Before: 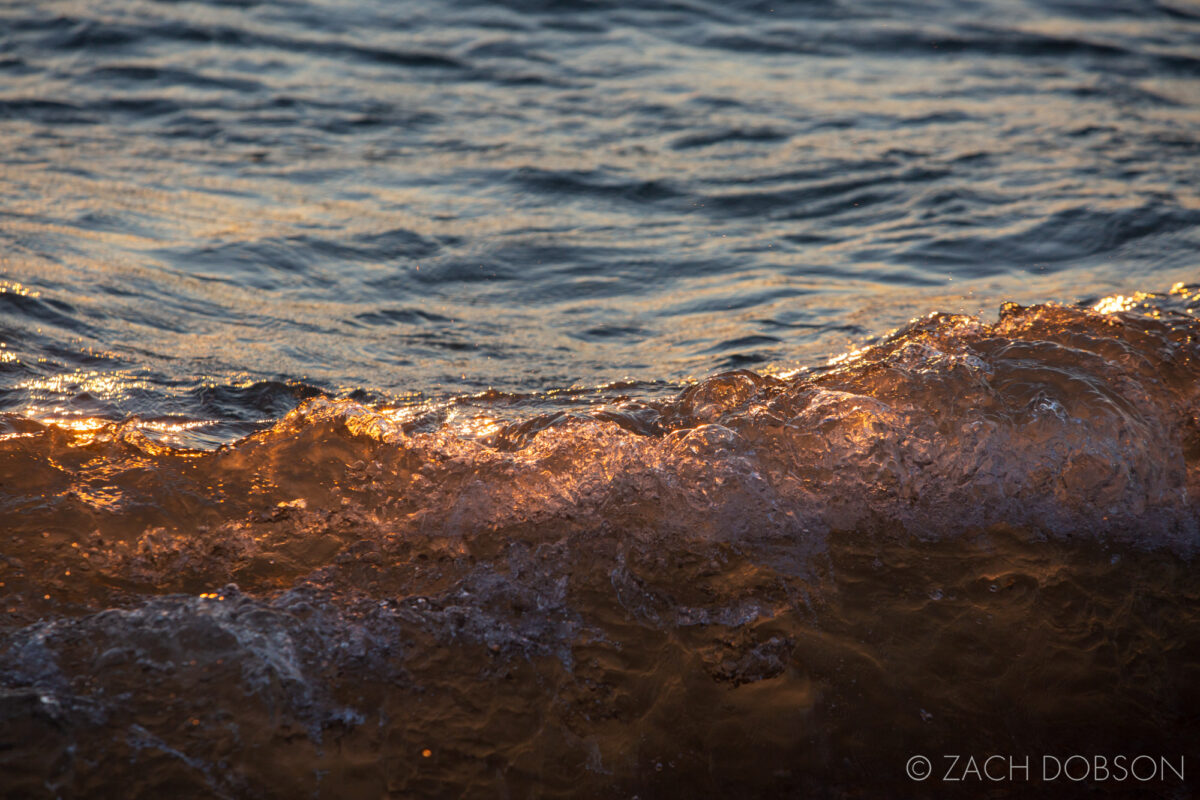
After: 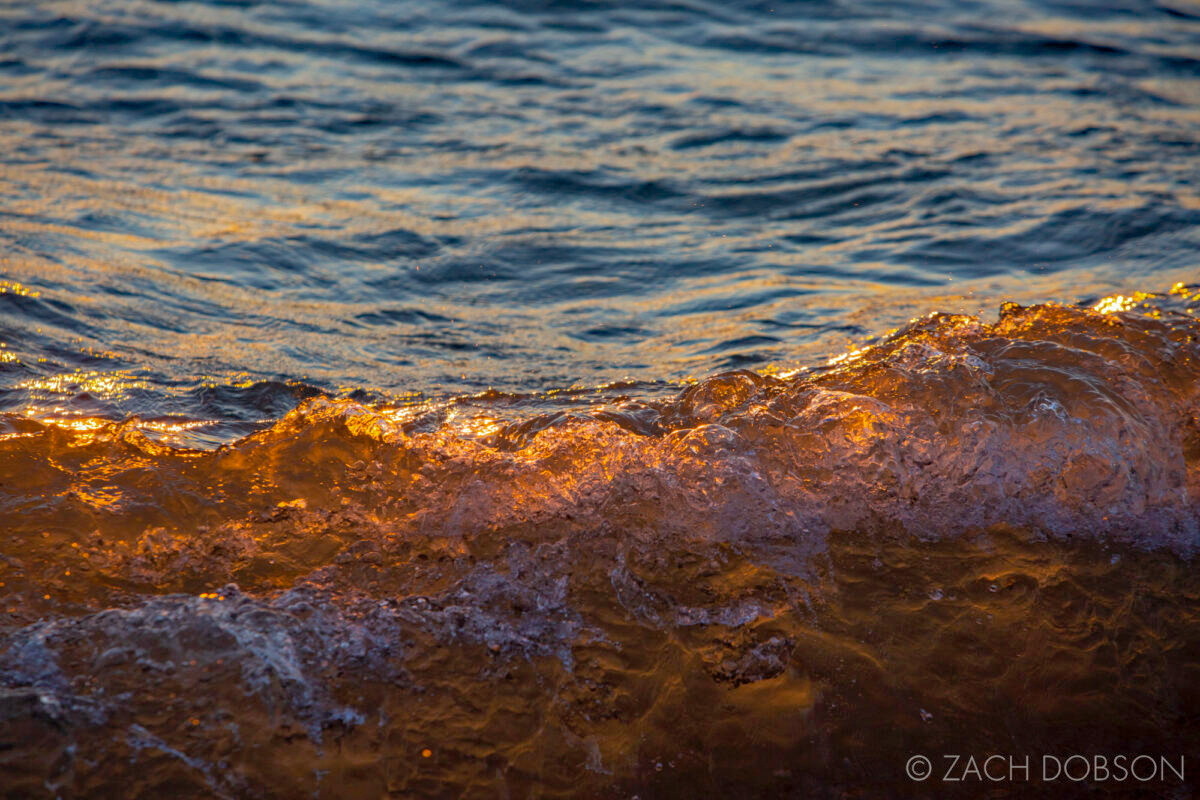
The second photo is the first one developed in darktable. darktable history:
local contrast: detail 110%
haze removal: compatibility mode true, adaptive false
shadows and highlights: highlights -60
color balance rgb: perceptual saturation grading › global saturation 30%, global vibrance 20%
